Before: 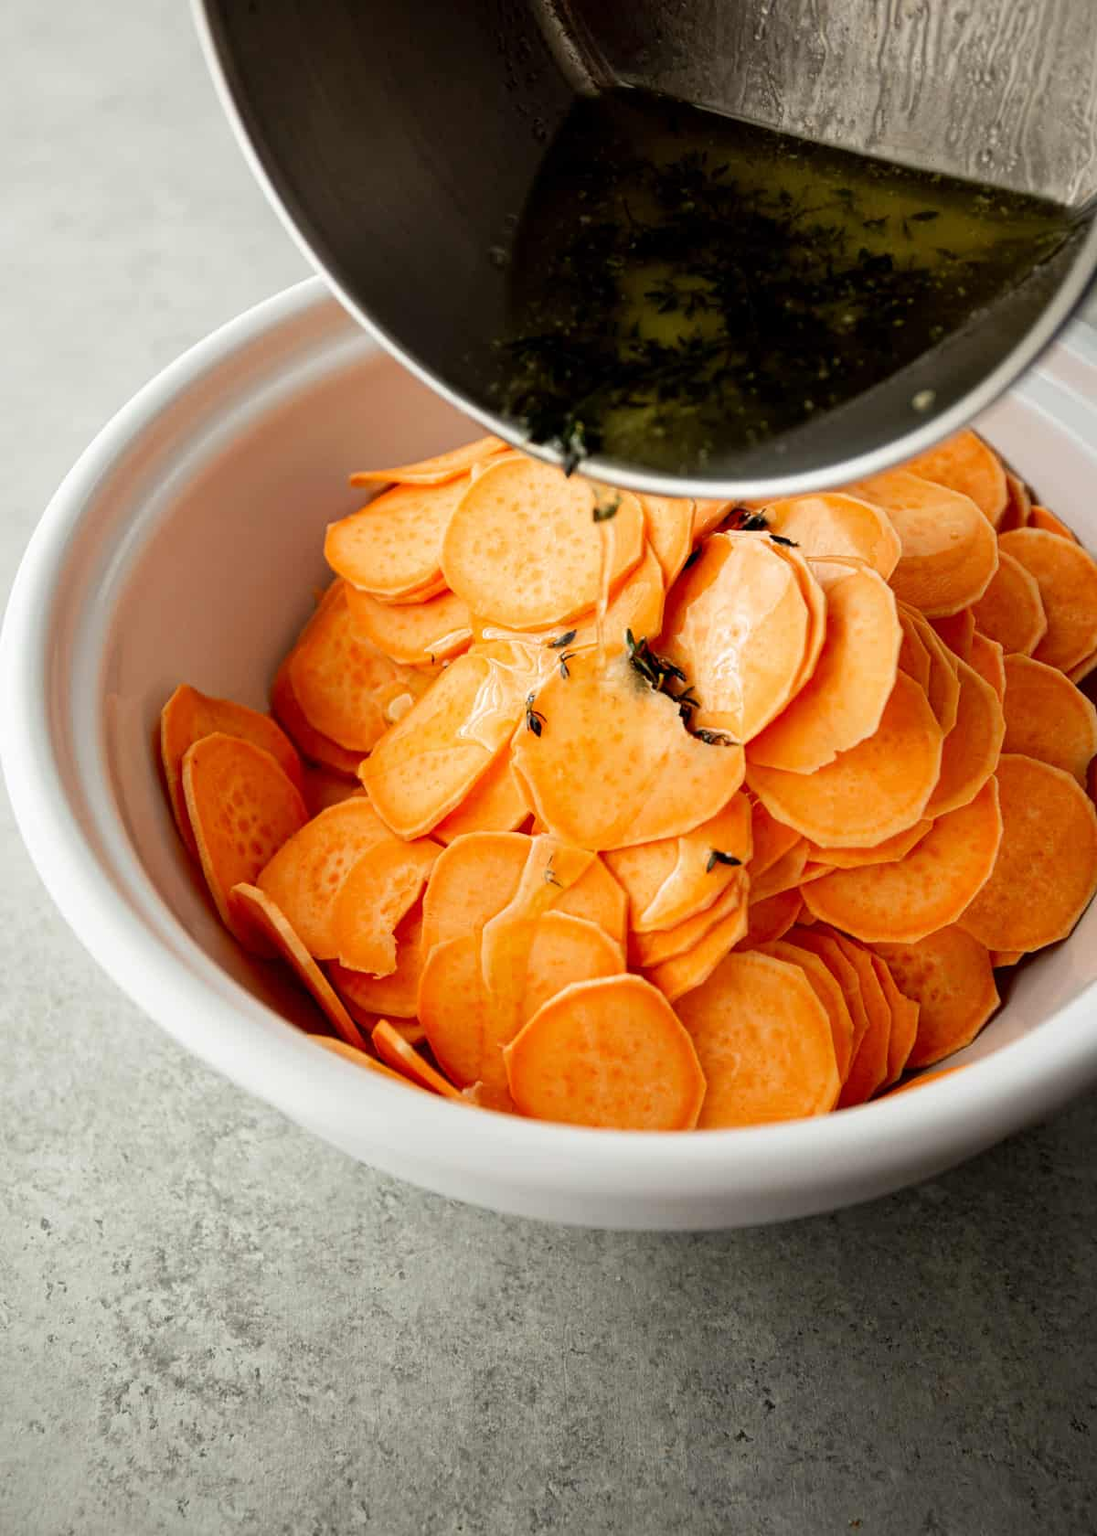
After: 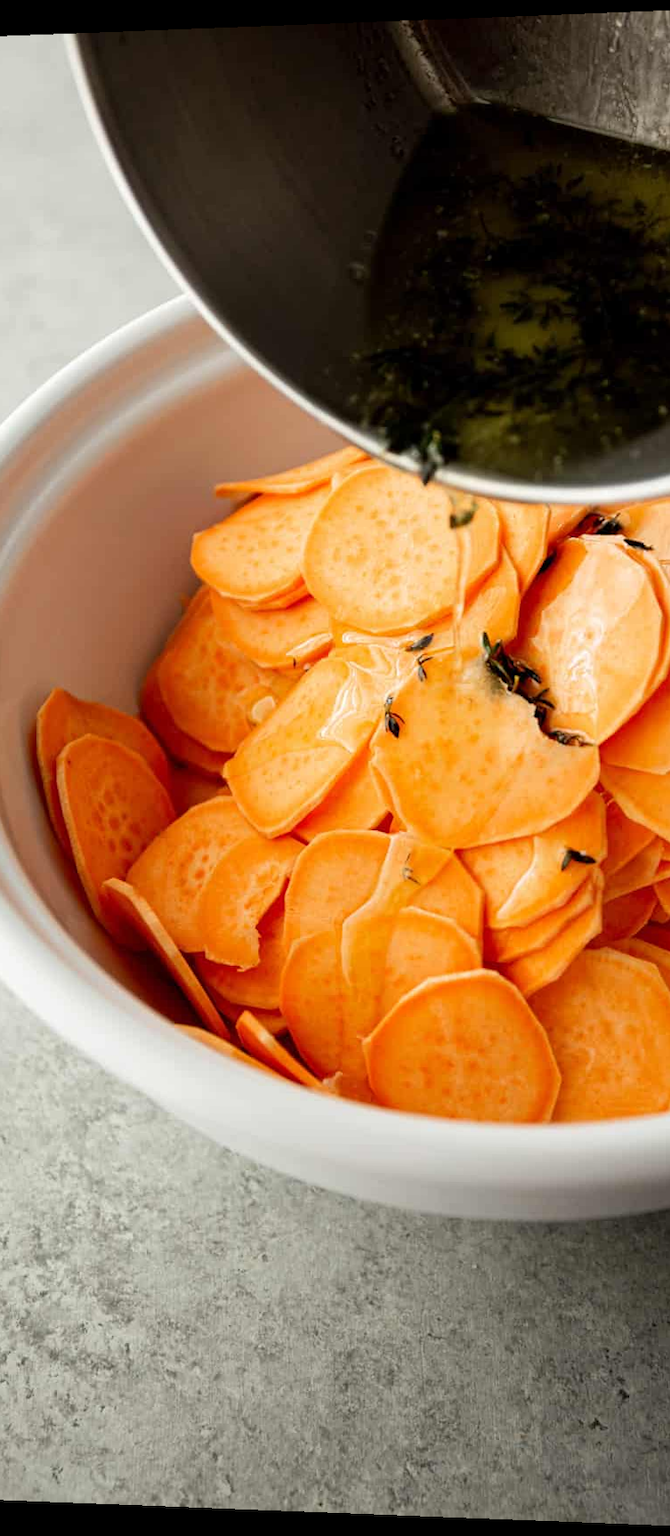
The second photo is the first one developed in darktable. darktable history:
crop: left 10.644%, right 26.528%
rotate and perspective: lens shift (horizontal) -0.055, automatic cropping off
